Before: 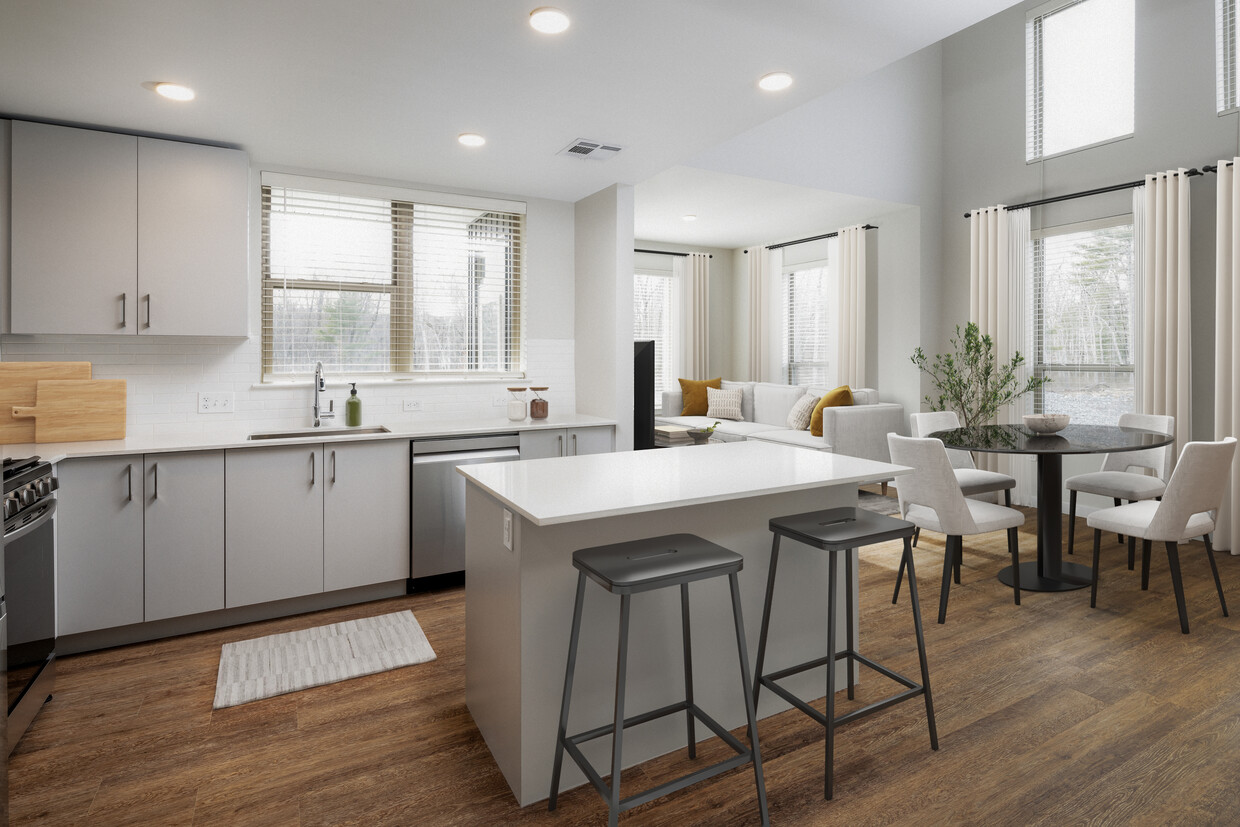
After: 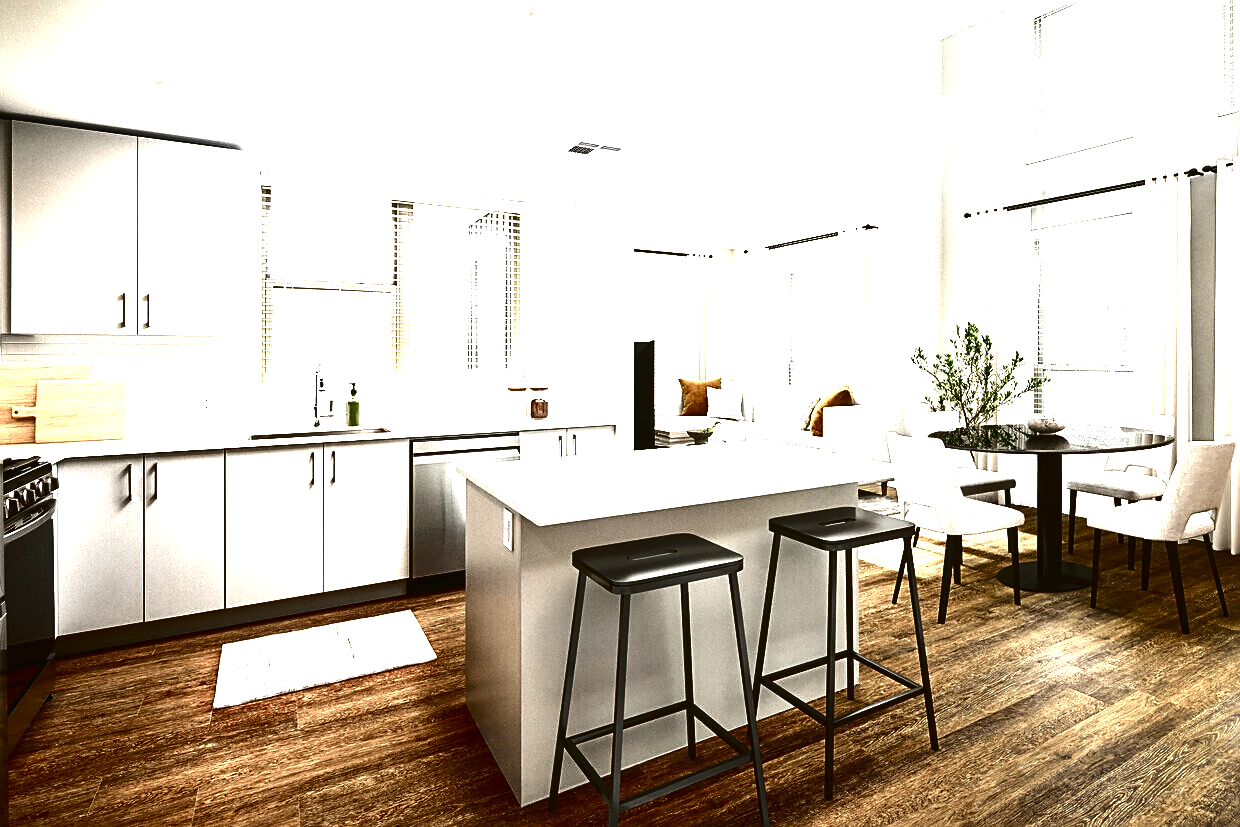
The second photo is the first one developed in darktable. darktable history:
exposure: exposure -0.047 EV, compensate exposure bias true, compensate highlight preservation false
local contrast: highlights 102%, shadows 99%, detail 119%, midtone range 0.2
sharpen: on, module defaults
tone curve: curves: ch0 [(0, 0.021) (0.049, 0.044) (0.152, 0.14) (0.328, 0.377) (0.473, 0.543) (0.641, 0.705) (0.868, 0.887) (1, 0.969)]; ch1 [(0, 0) (0.322, 0.328) (0.43, 0.425) (0.474, 0.466) (0.502, 0.503) (0.522, 0.526) (0.564, 0.591) (0.602, 0.632) (0.677, 0.701) (0.859, 0.885) (1, 1)]; ch2 [(0, 0) (0.33, 0.301) (0.447, 0.44) (0.487, 0.496) (0.502, 0.516) (0.535, 0.554) (0.565, 0.598) (0.618, 0.629) (1, 1)], color space Lab, independent channels, preserve colors none
tone equalizer: on, module defaults
levels: levels [0, 0.352, 0.703]
contrast brightness saturation: contrast 0.505, saturation -0.088
